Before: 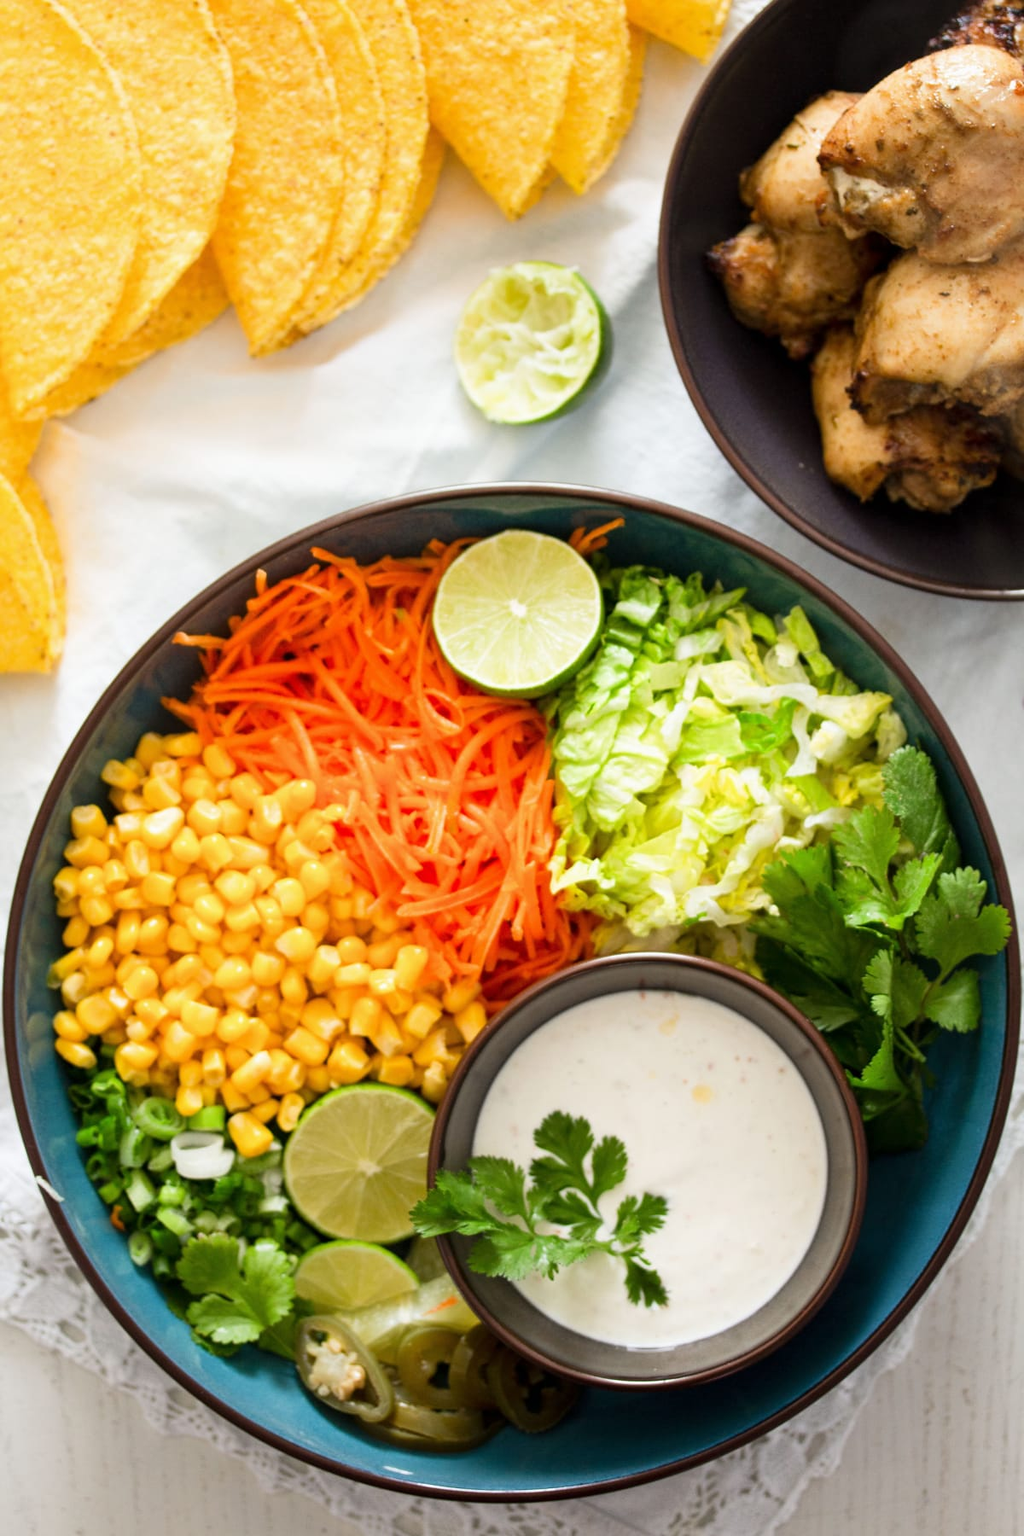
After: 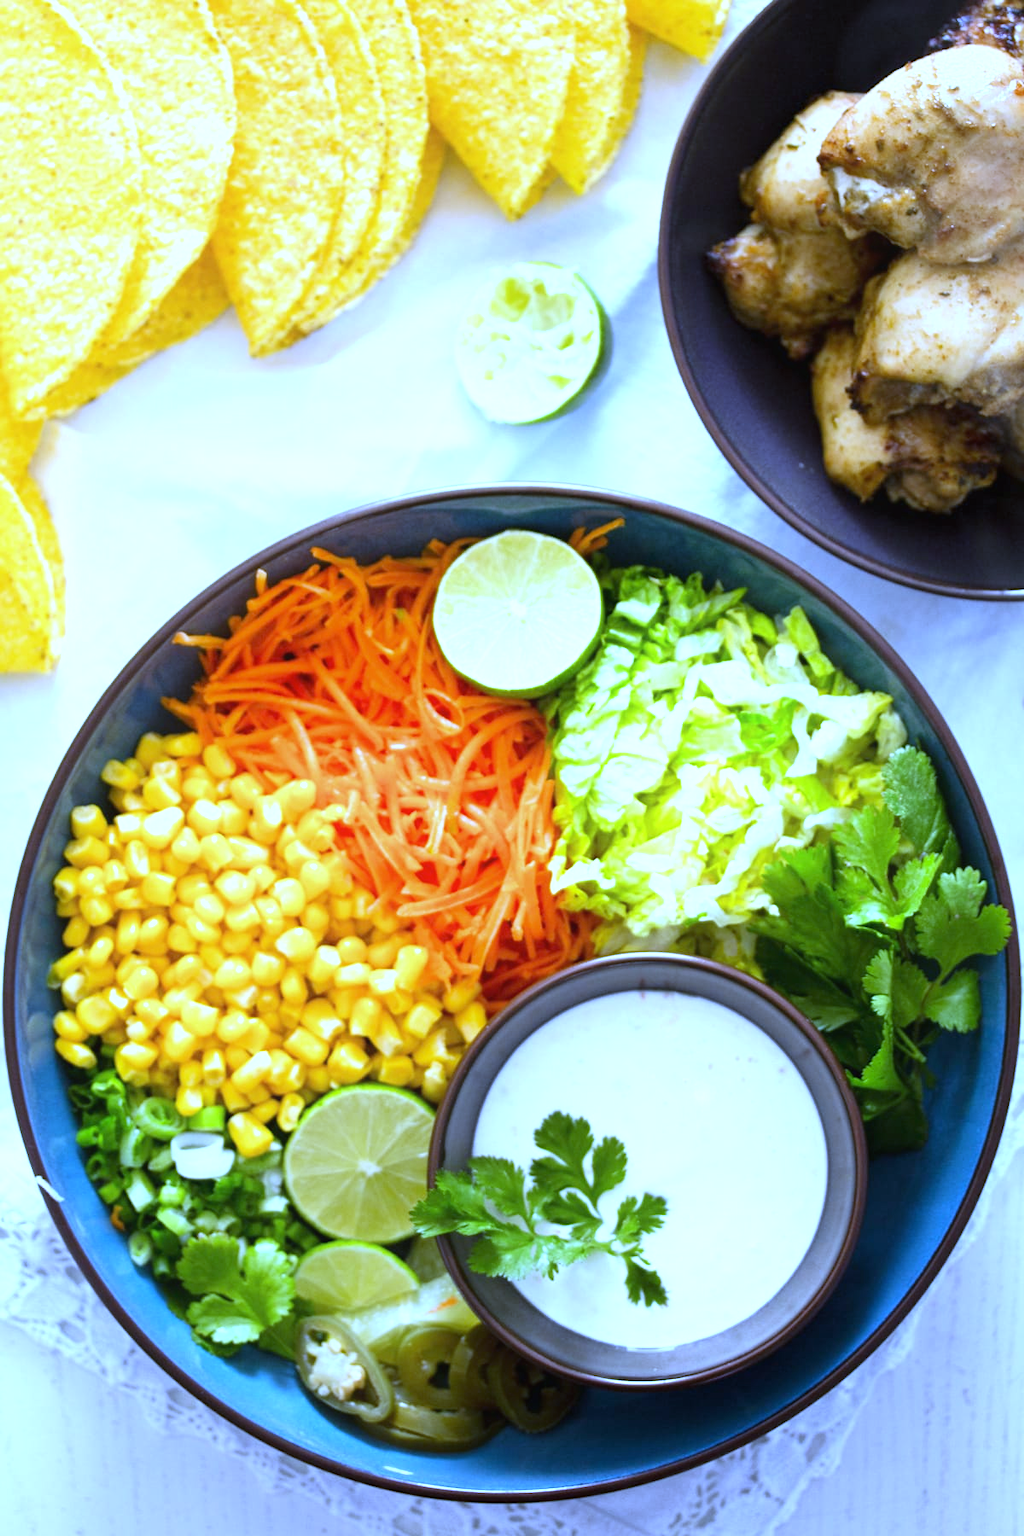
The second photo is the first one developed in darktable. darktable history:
white balance: red 0.766, blue 1.537
exposure: black level correction 0, exposure 0.7 EV, compensate exposure bias true, compensate highlight preservation false
contrast equalizer: octaves 7, y [[0.6 ×6], [0.55 ×6], [0 ×6], [0 ×6], [0 ×6]], mix -0.2
